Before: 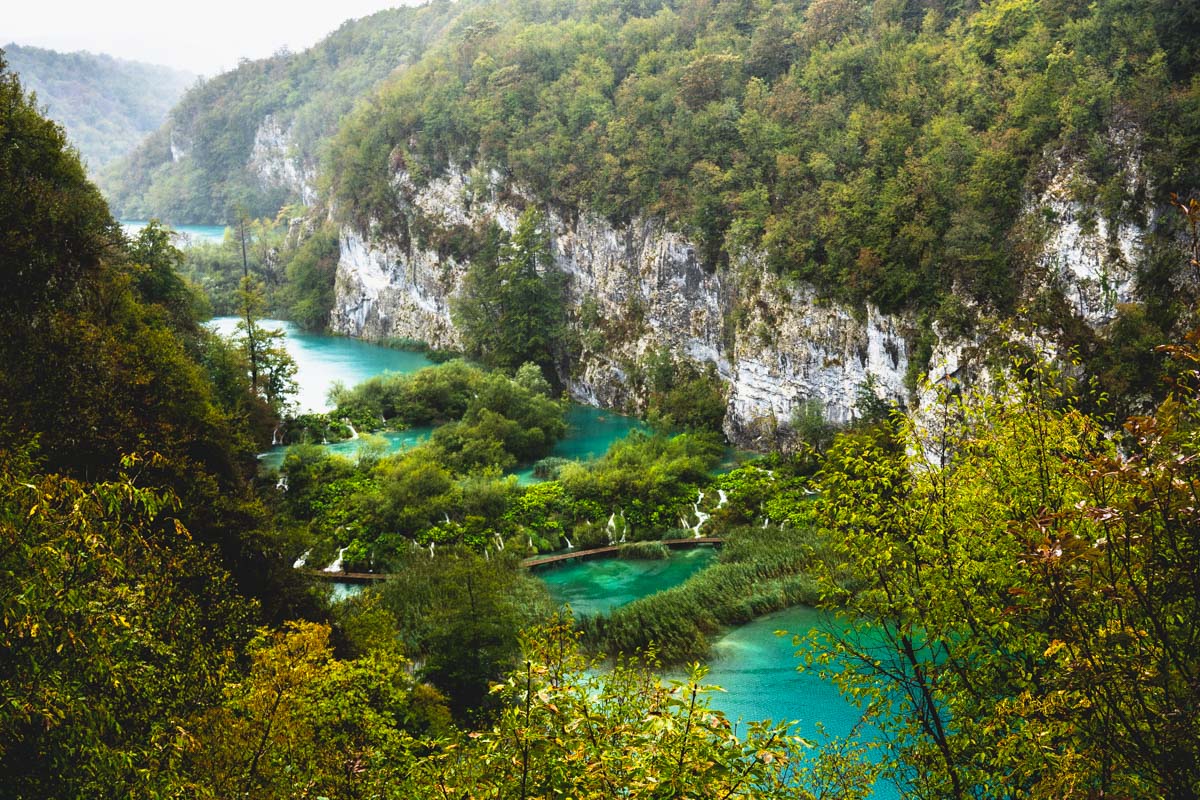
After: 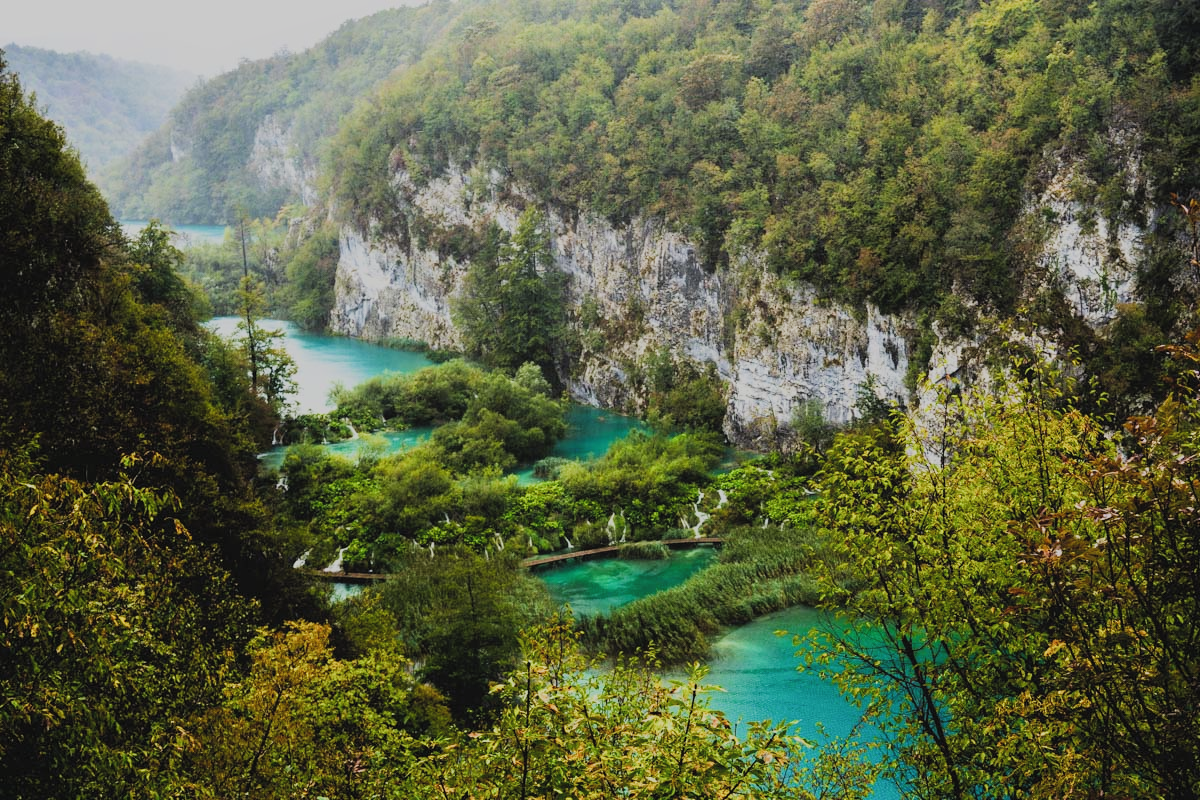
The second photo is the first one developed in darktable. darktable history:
local contrast: mode bilateral grid, contrast 100, coarseness 100, detail 92%, midtone range 0.2
filmic rgb: black relative exposure -7.65 EV, white relative exposure 4.56 EV, threshold 6 EV, hardness 3.61, preserve chrominance RGB euclidean norm, color science v5 (2021), contrast in shadows safe, contrast in highlights safe, enable highlight reconstruction true
